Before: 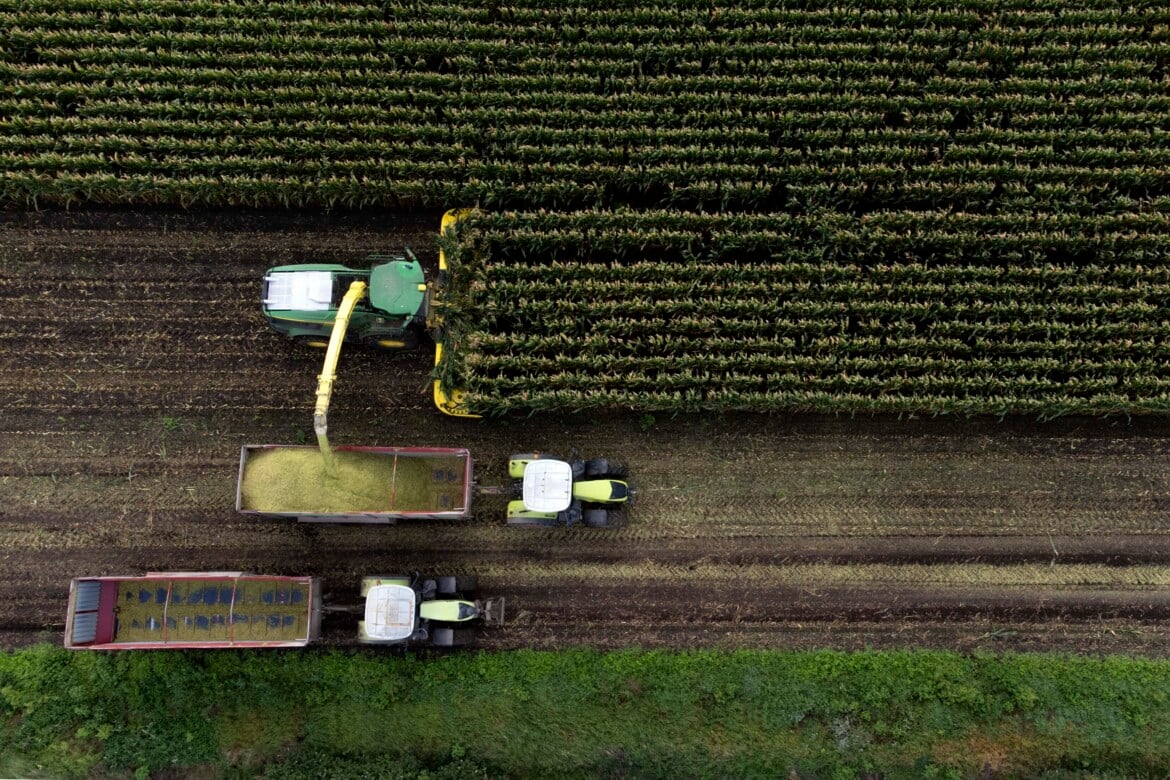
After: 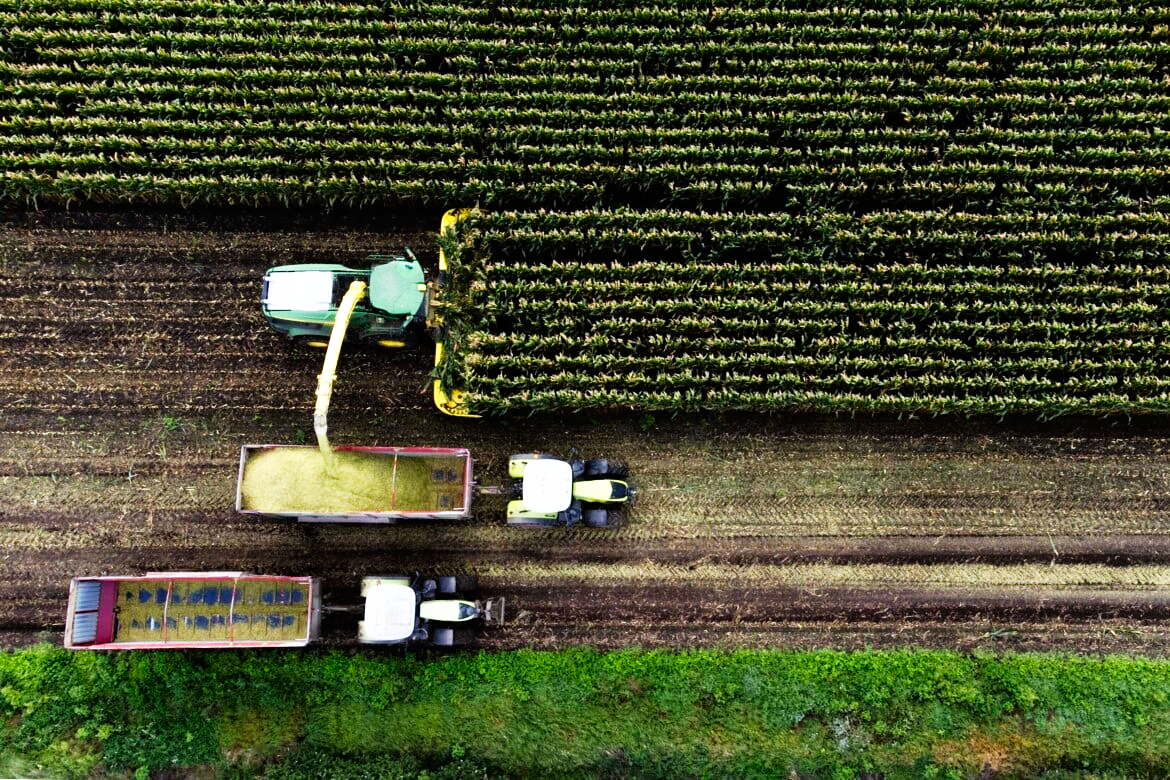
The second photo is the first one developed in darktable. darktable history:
base curve: curves: ch0 [(0, 0) (0.007, 0.004) (0.027, 0.03) (0.046, 0.07) (0.207, 0.54) (0.442, 0.872) (0.673, 0.972) (1, 1)], preserve colors none
white balance: red 0.974, blue 1.044
